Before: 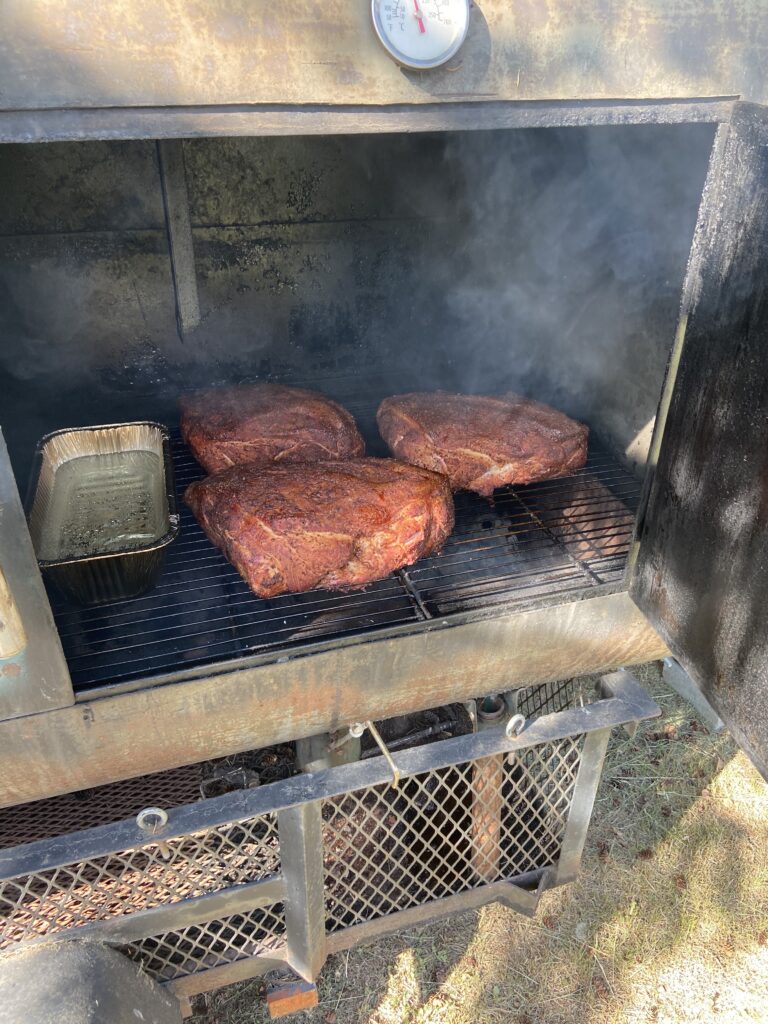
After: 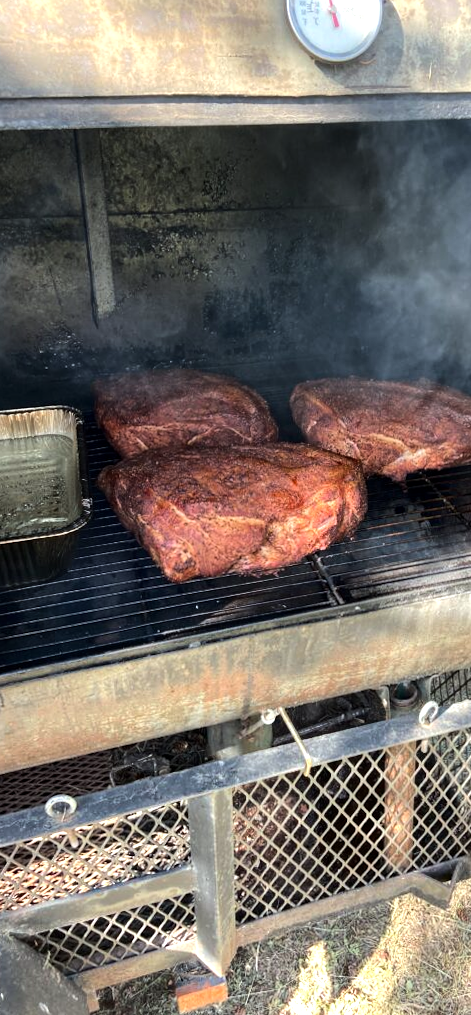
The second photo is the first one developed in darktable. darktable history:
local contrast: highlights 100%, shadows 100%, detail 120%, midtone range 0.2
graduated density: rotation 5.63°, offset 76.9
rotate and perspective: rotation 0.226°, lens shift (vertical) -0.042, crop left 0.023, crop right 0.982, crop top 0.006, crop bottom 0.994
shadows and highlights: radius 44.78, white point adjustment 6.64, compress 79.65%, highlights color adjustment 78.42%, soften with gaussian
white balance: red 0.978, blue 0.999
crop: left 10.644%, right 26.528%
tone equalizer: -8 EV -0.75 EV, -7 EV -0.7 EV, -6 EV -0.6 EV, -5 EV -0.4 EV, -3 EV 0.4 EV, -2 EV 0.6 EV, -1 EV 0.7 EV, +0 EV 0.75 EV, edges refinement/feathering 500, mask exposure compensation -1.57 EV, preserve details no
